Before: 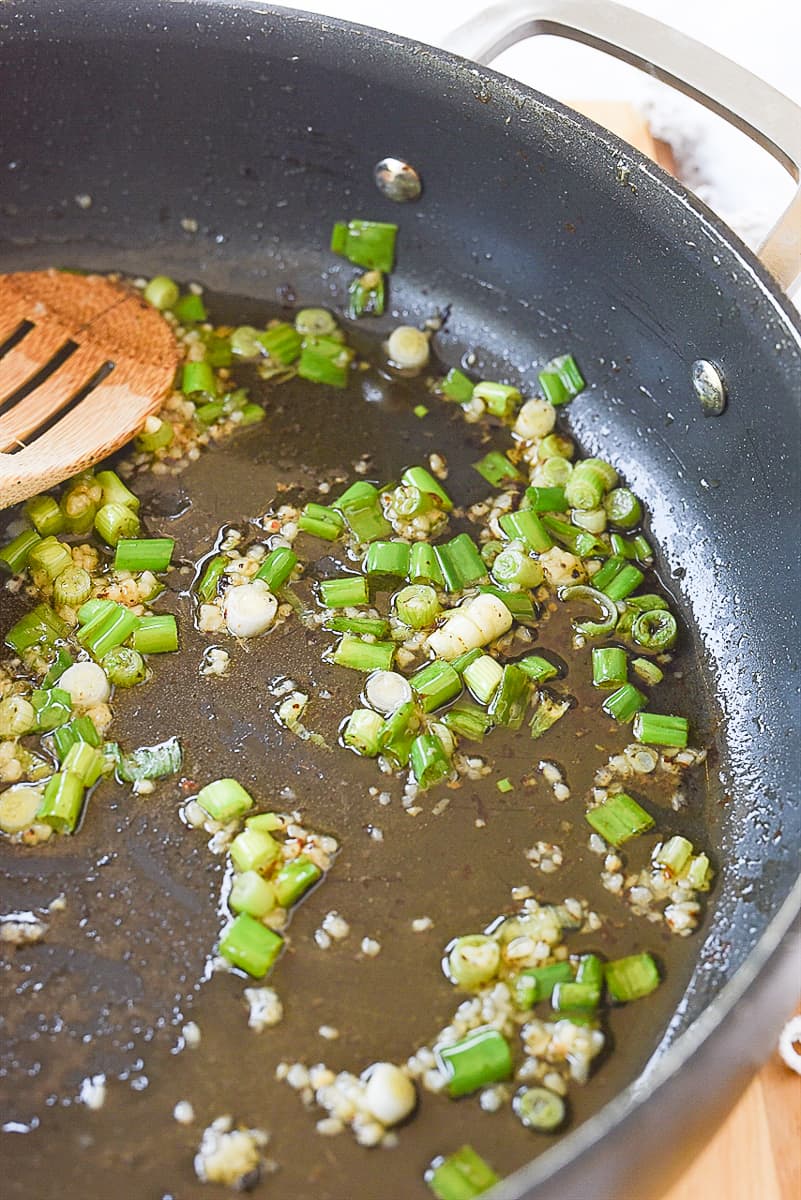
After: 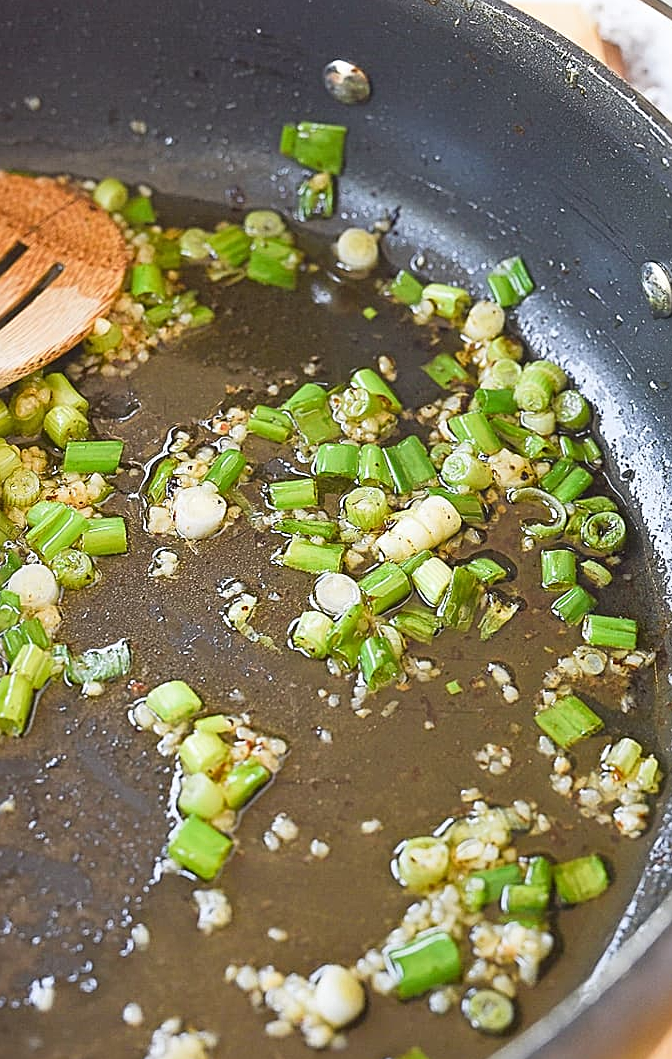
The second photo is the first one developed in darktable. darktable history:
sharpen: radius 2.167, amount 0.381, threshold 0
crop: left 6.446%, top 8.188%, right 9.538%, bottom 3.548%
